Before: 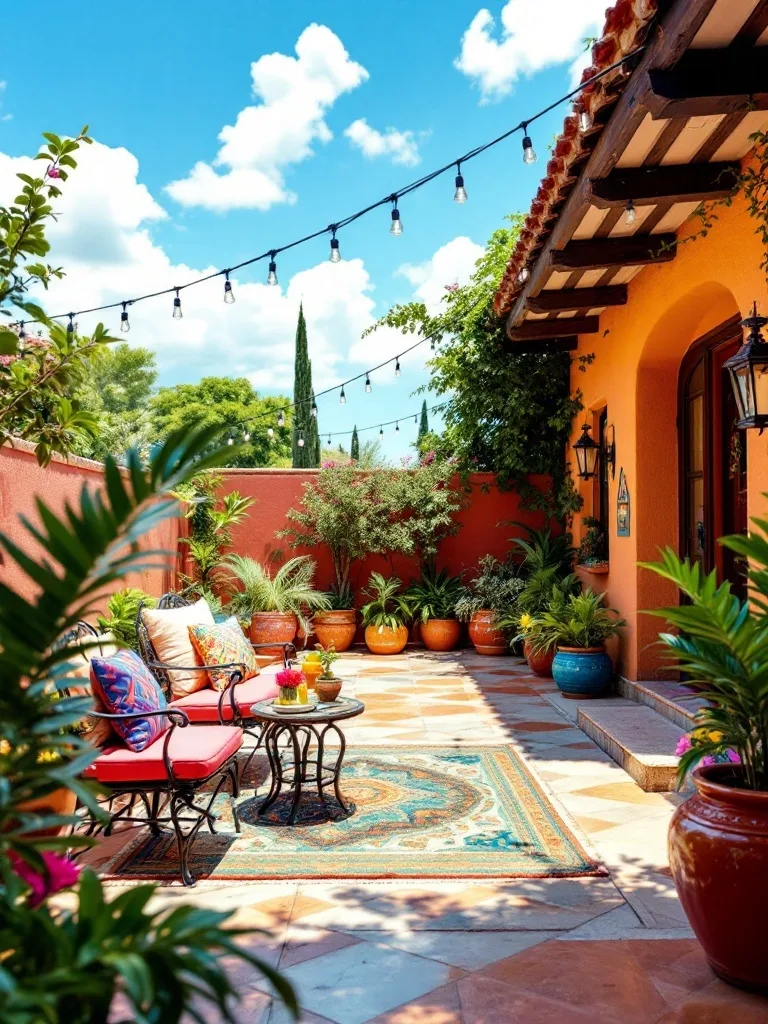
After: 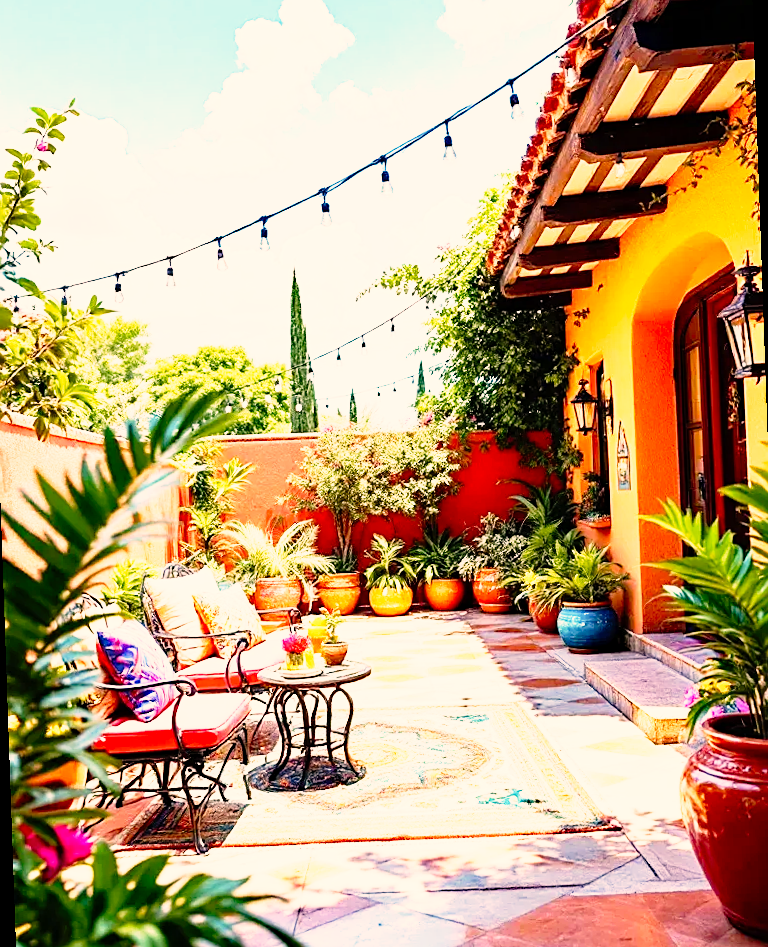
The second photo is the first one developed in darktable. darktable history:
exposure: exposure 0.6 EV, compensate highlight preservation false
color correction: highlights a* 11.96, highlights b* 11.58
haze removal: compatibility mode true, adaptive false
sharpen: on, module defaults
rotate and perspective: rotation -2°, crop left 0.022, crop right 0.978, crop top 0.049, crop bottom 0.951
base curve: curves: ch0 [(0, 0) (0.012, 0.01) (0.073, 0.168) (0.31, 0.711) (0.645, 0.957) (1, 1)], preserve colors none
